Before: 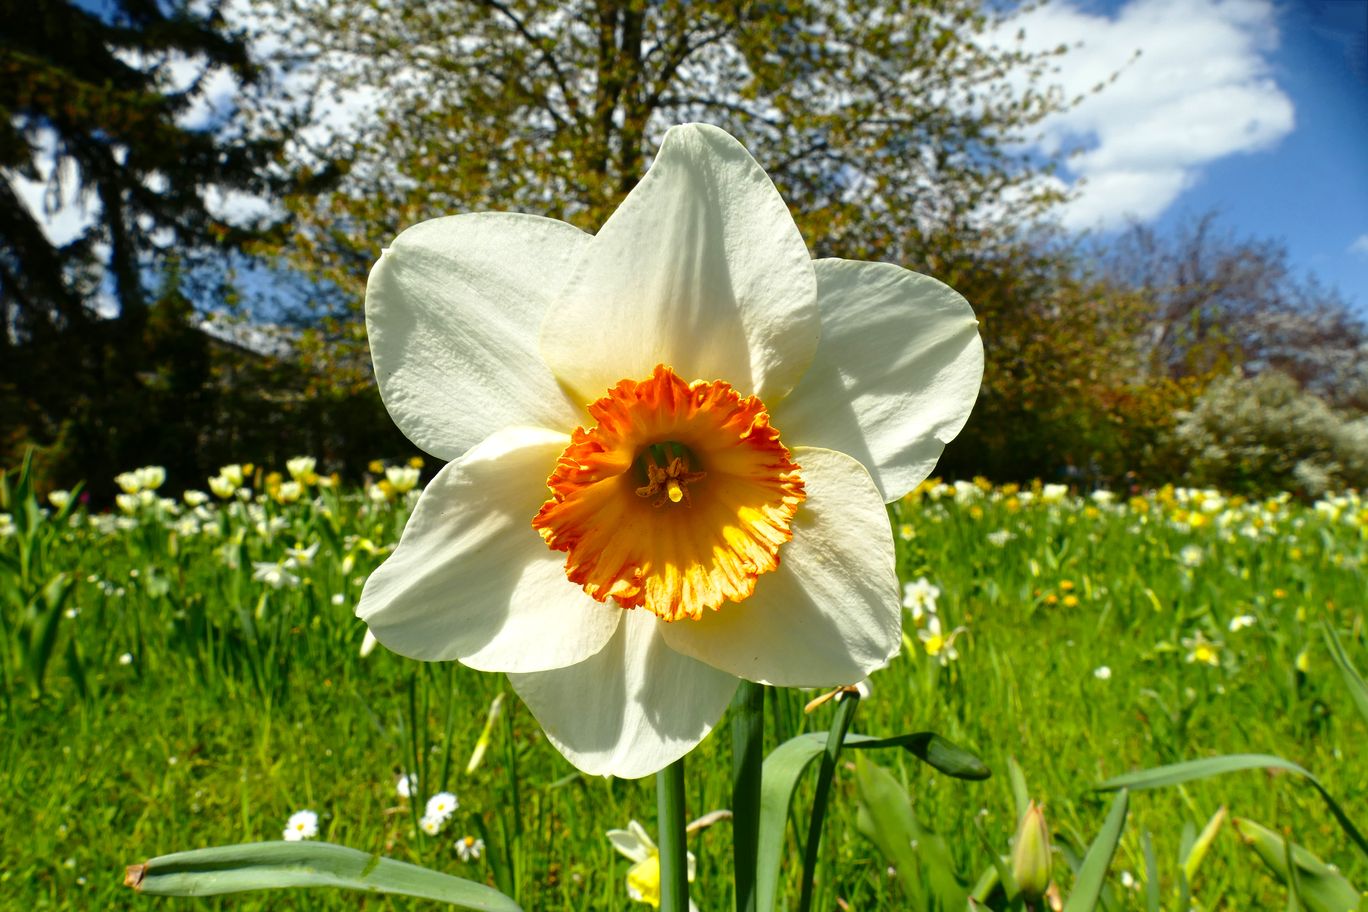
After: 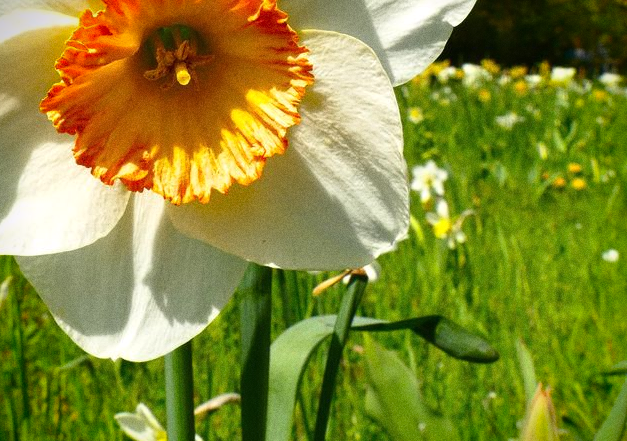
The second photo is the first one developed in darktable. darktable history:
vignetting: fall-off start 88.53%, fall-off radius 44.2%, saturation 0.376, width/height ratio 1.161
crop: left 35.976%, top 45.819%, right 18.162%, bottom 5.807%
grain: coarseness 3.21 ISO
white balance: red 1.009, blue 1.027
